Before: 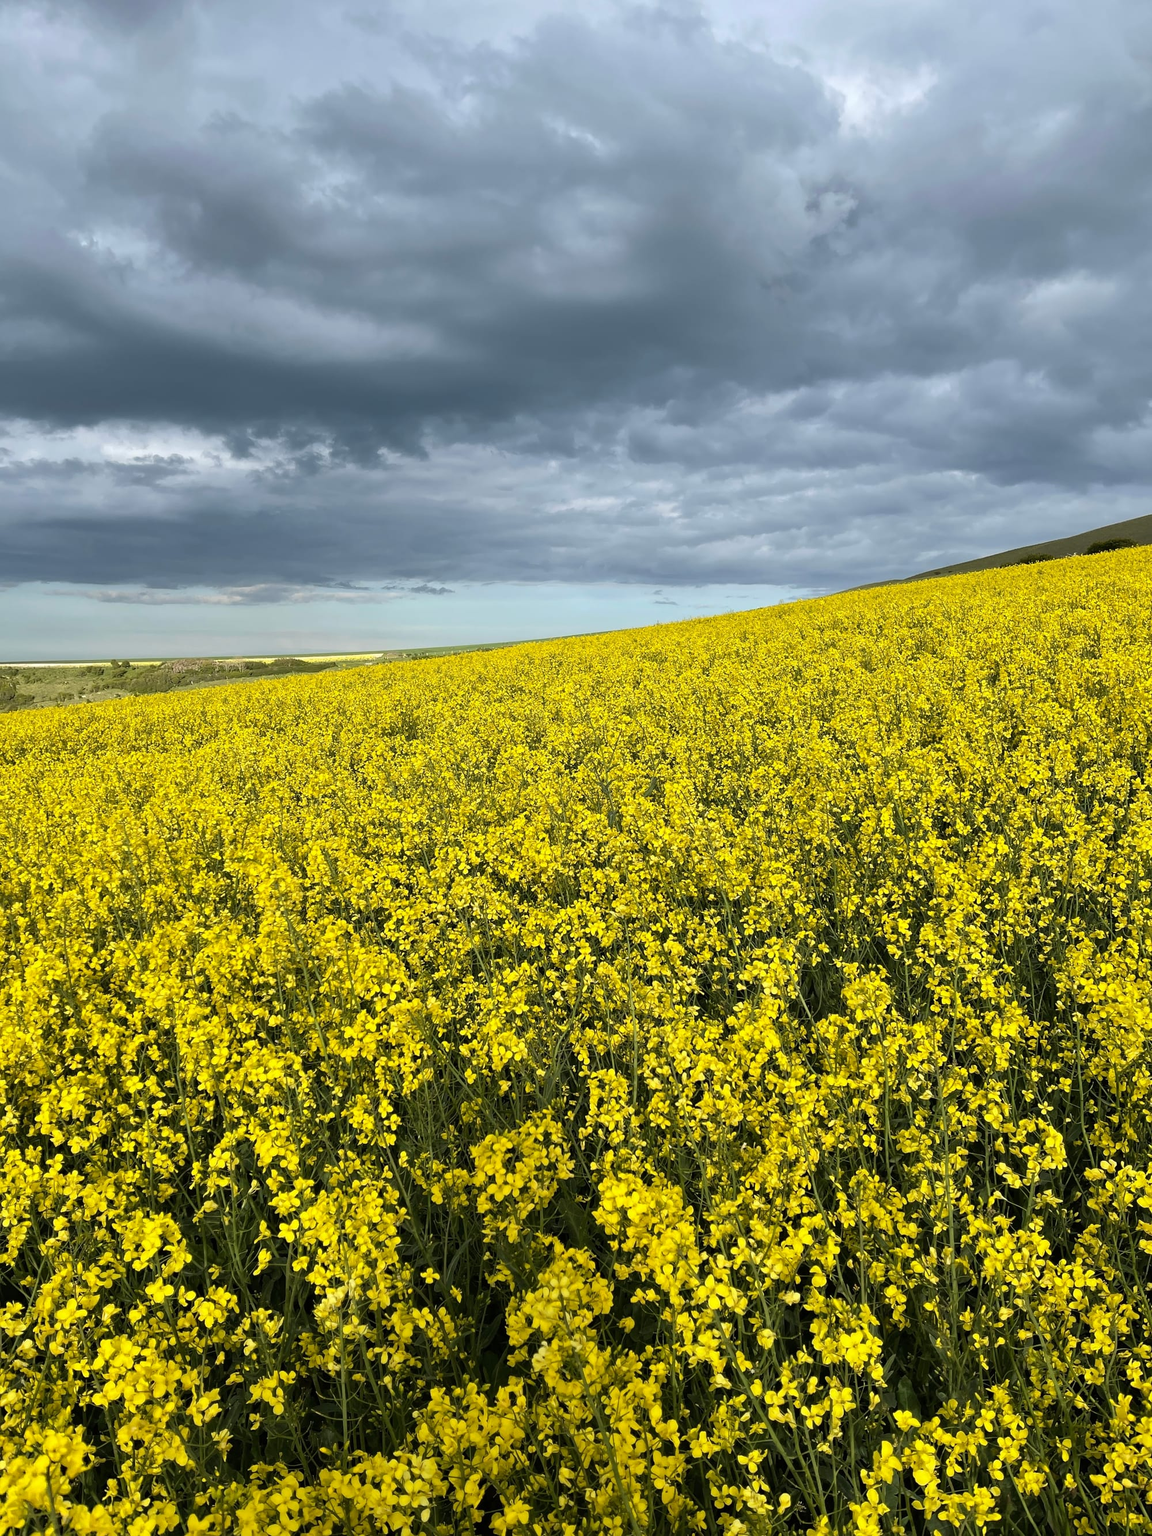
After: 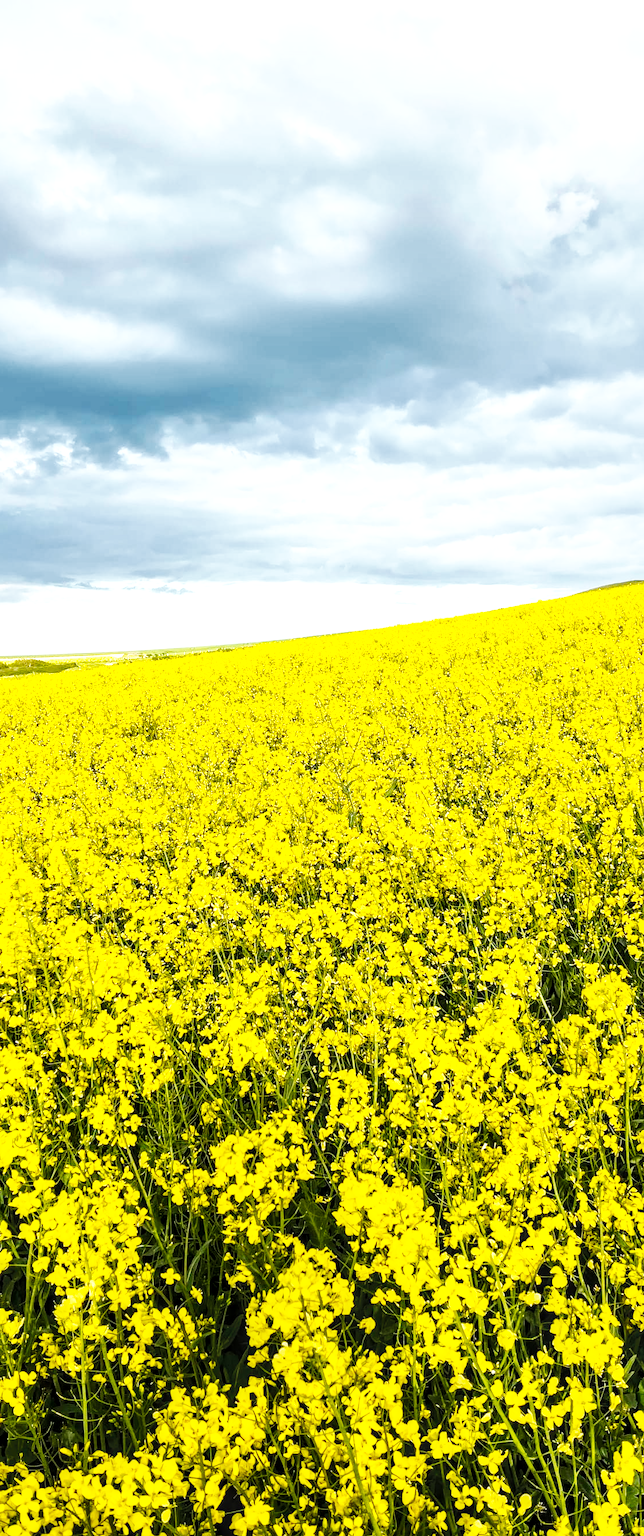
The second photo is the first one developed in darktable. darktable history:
crop and rotate: left 22.58%, right 21.492%
exposure: black level correction 0, exposure 0.499 EV, compensate highlight preservation false
shadows and highlights: shadows 62.12, white point adjustment 0.359, highlights -33.33, compress 83.9%
local contrast: highlights 41%, shadows 61%, detail 136%, midtone range 0.515
contrast brightness saturation: saturation -0.103
color balance rgb: highlights gain › luminance 10.447%, linear chroma grading › global chroma 10.22%, perceptual saturation grading › global saturation 25.711%
base curve: curves: ch0 [(0, 0) (0.007, 0.004) (0.027, 0.03) (0.046, 0.07) (0.207, 0.54) (0.442, 0.872) (0.673, 0.972) (1, 1)], preserve colors none
